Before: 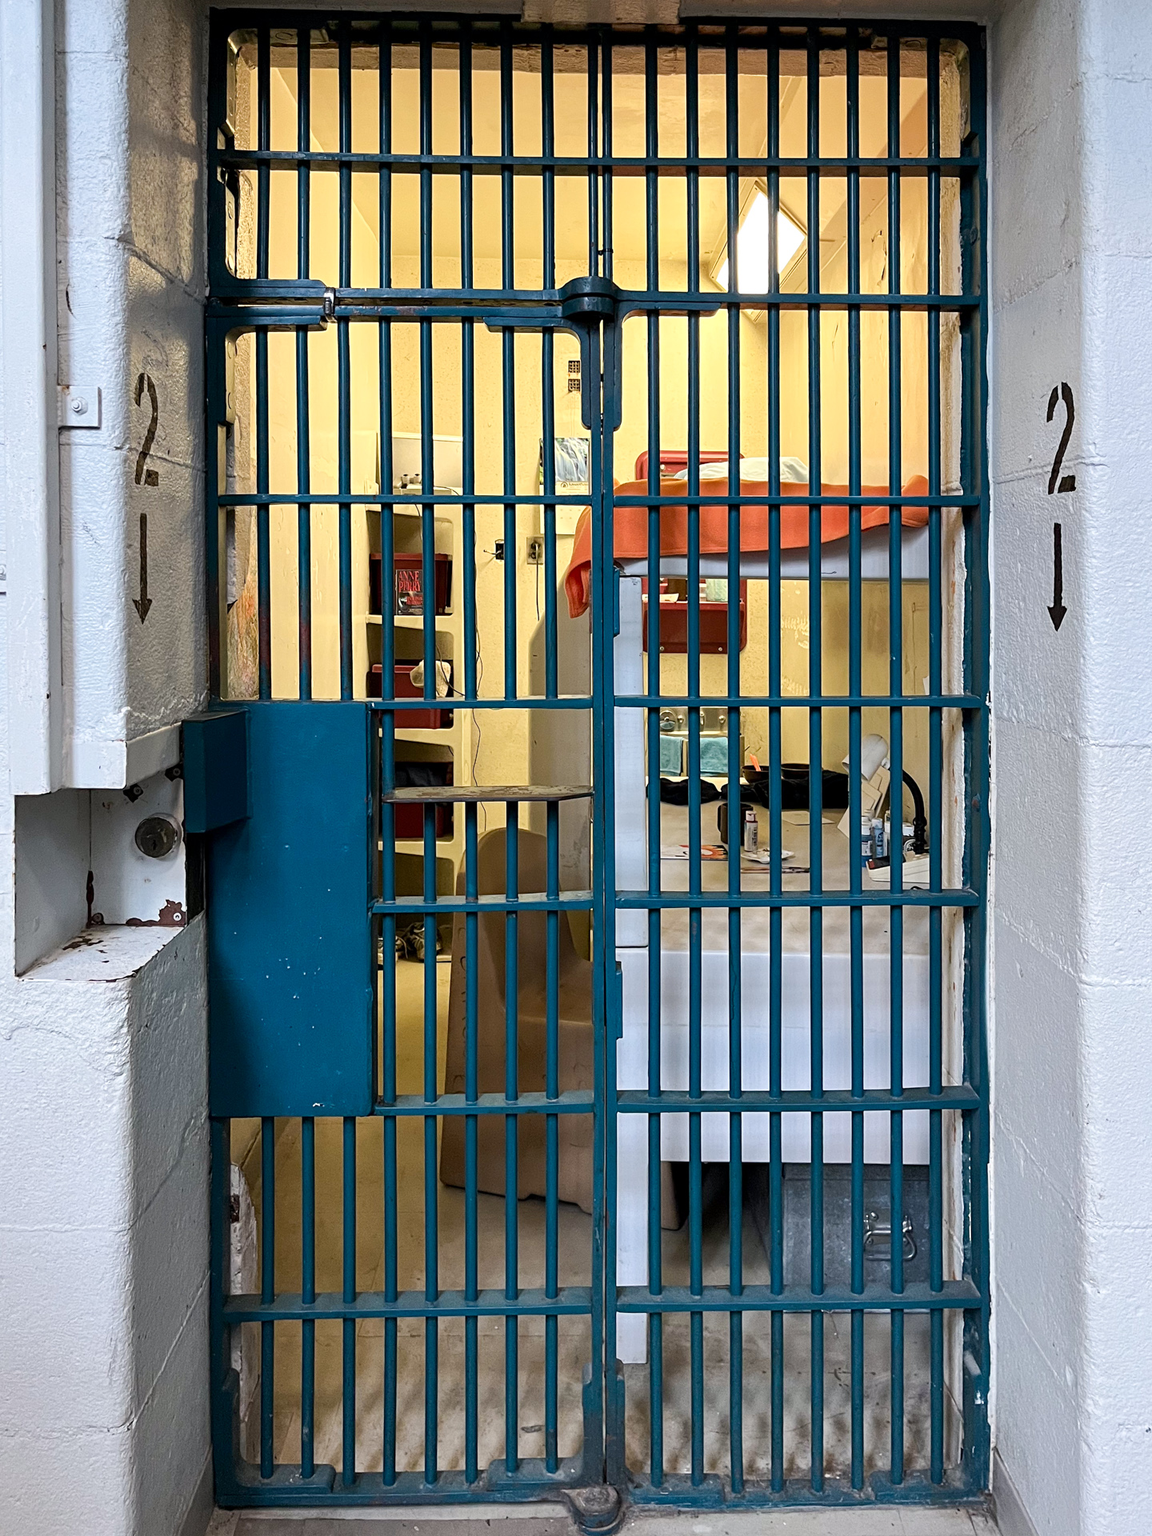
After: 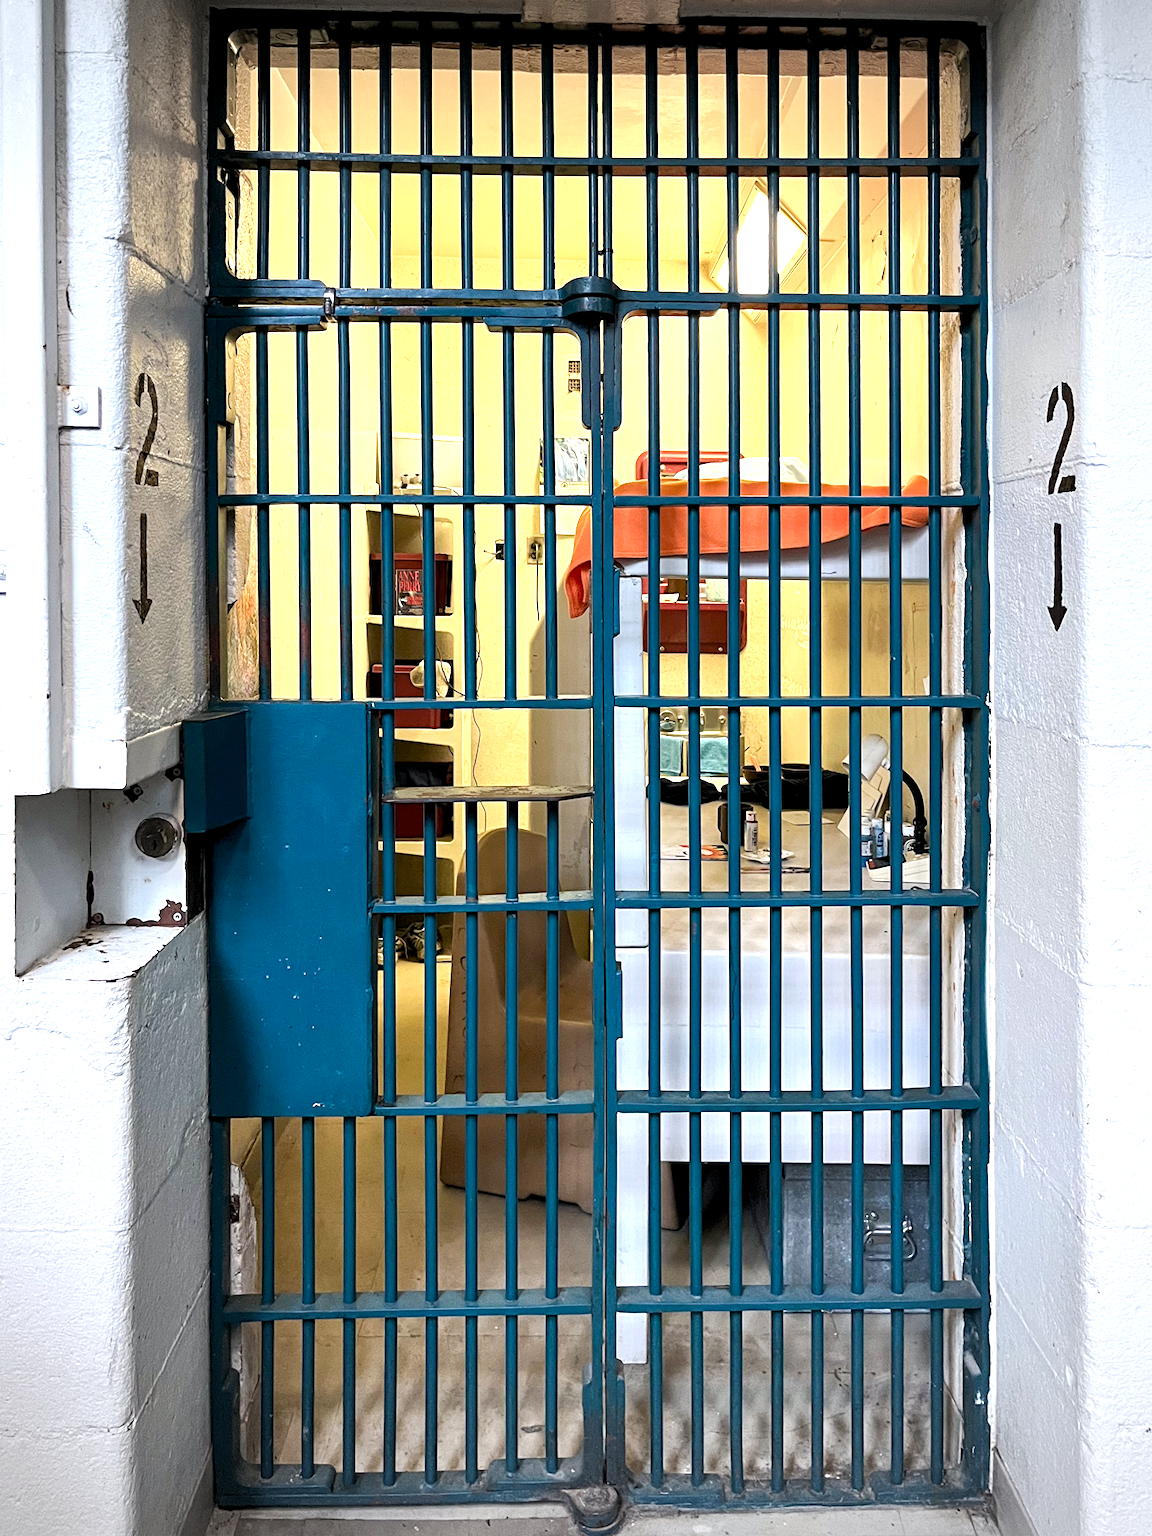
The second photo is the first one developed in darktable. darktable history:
exposure: black level correction 0.001, exposure 0.499 EV, compensate highlight preservation false
vignetting: fall-off start 89.39%, fall-off radius 43.79%, brightness -0.265, width/height ratio 1.163
levels: levels [0.016, 0.484, 0.953]
